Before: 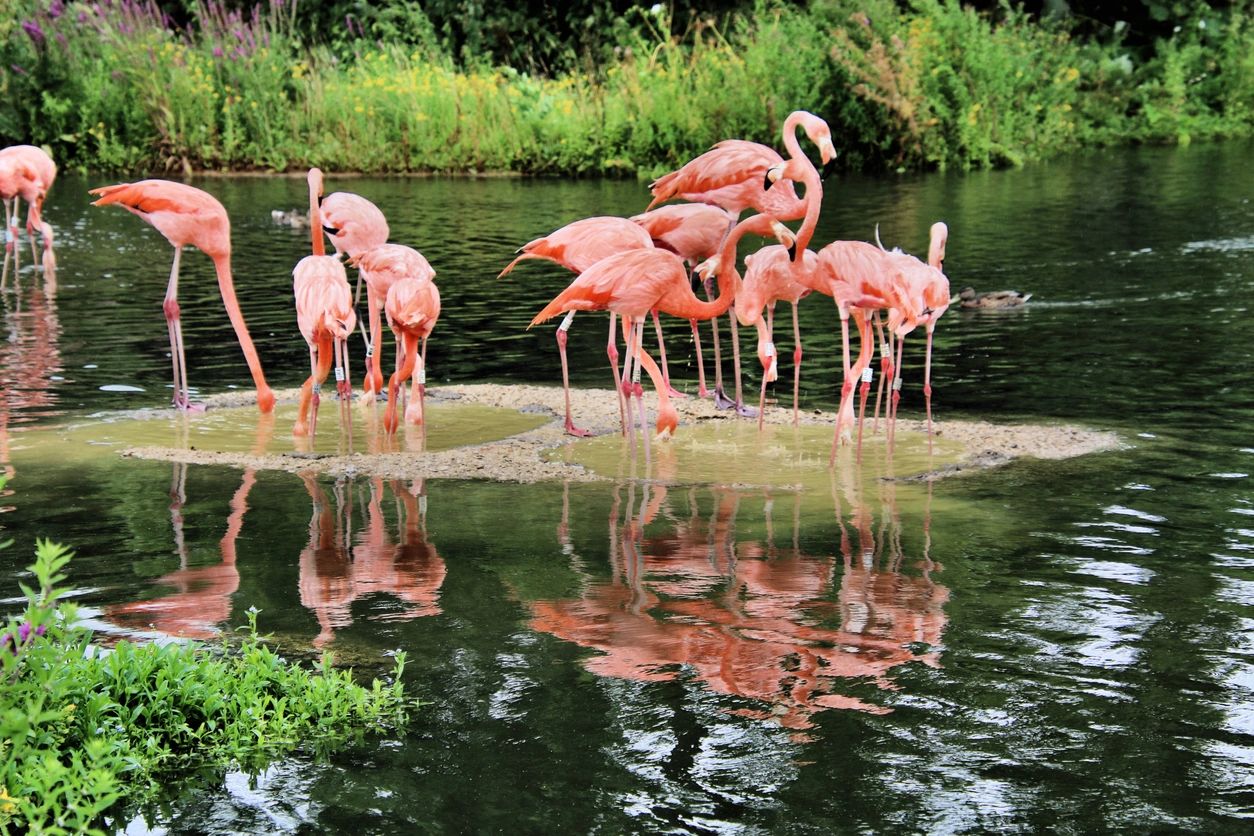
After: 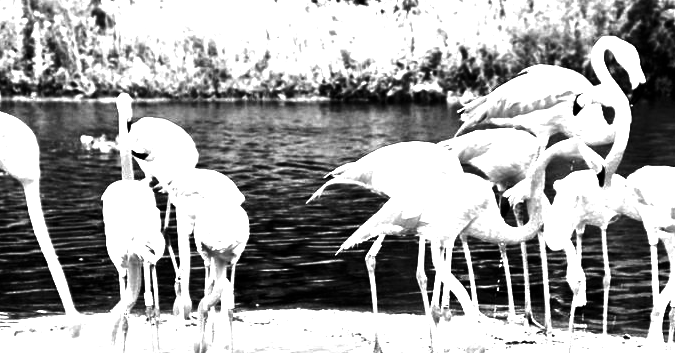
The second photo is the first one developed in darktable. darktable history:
crop: left 15.306%, top 9.065%, right 30.789%, bottom 48.638%
contrast brightness saturation: contrast -0.03, brightness -0.59, saturation -1
exposure: black level correction 0, exposure 1.9 EV, compensate highlight preservation false
